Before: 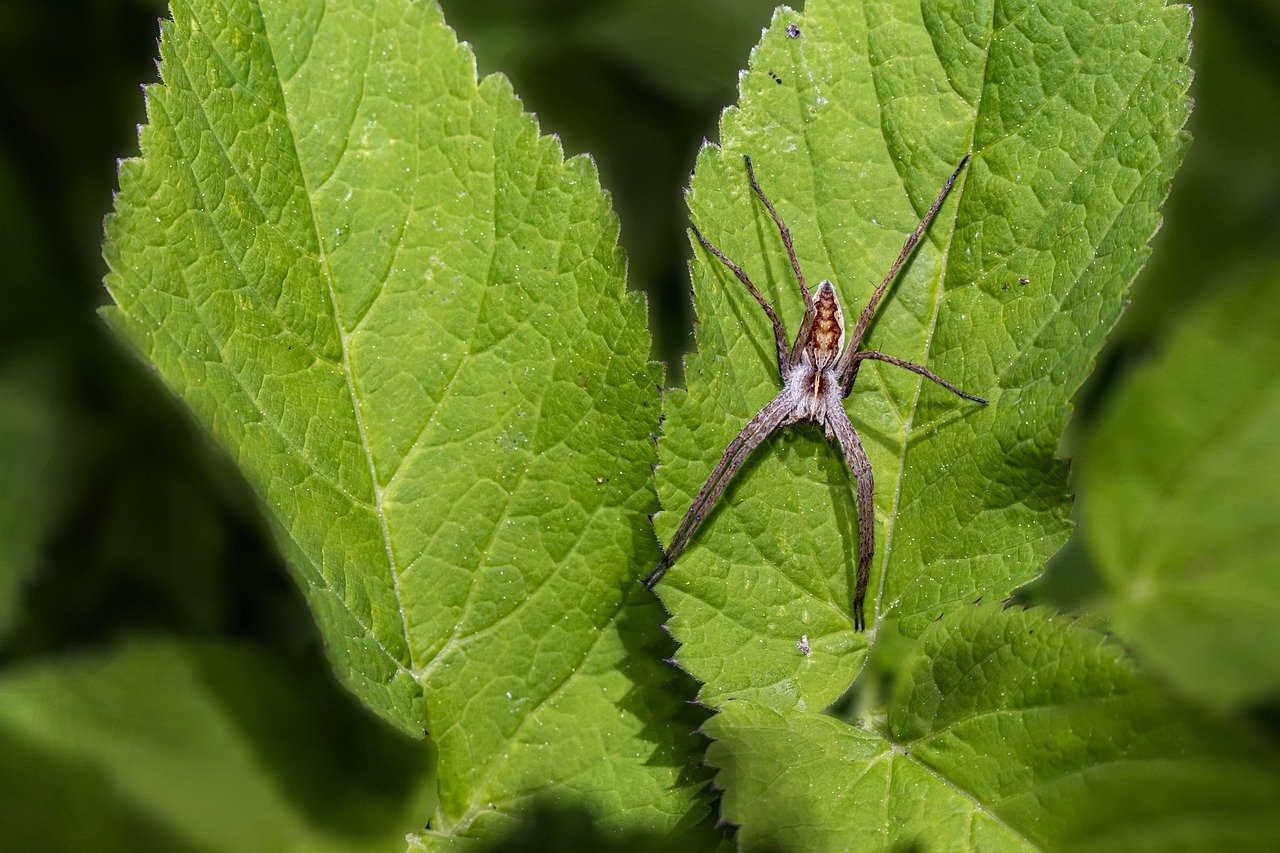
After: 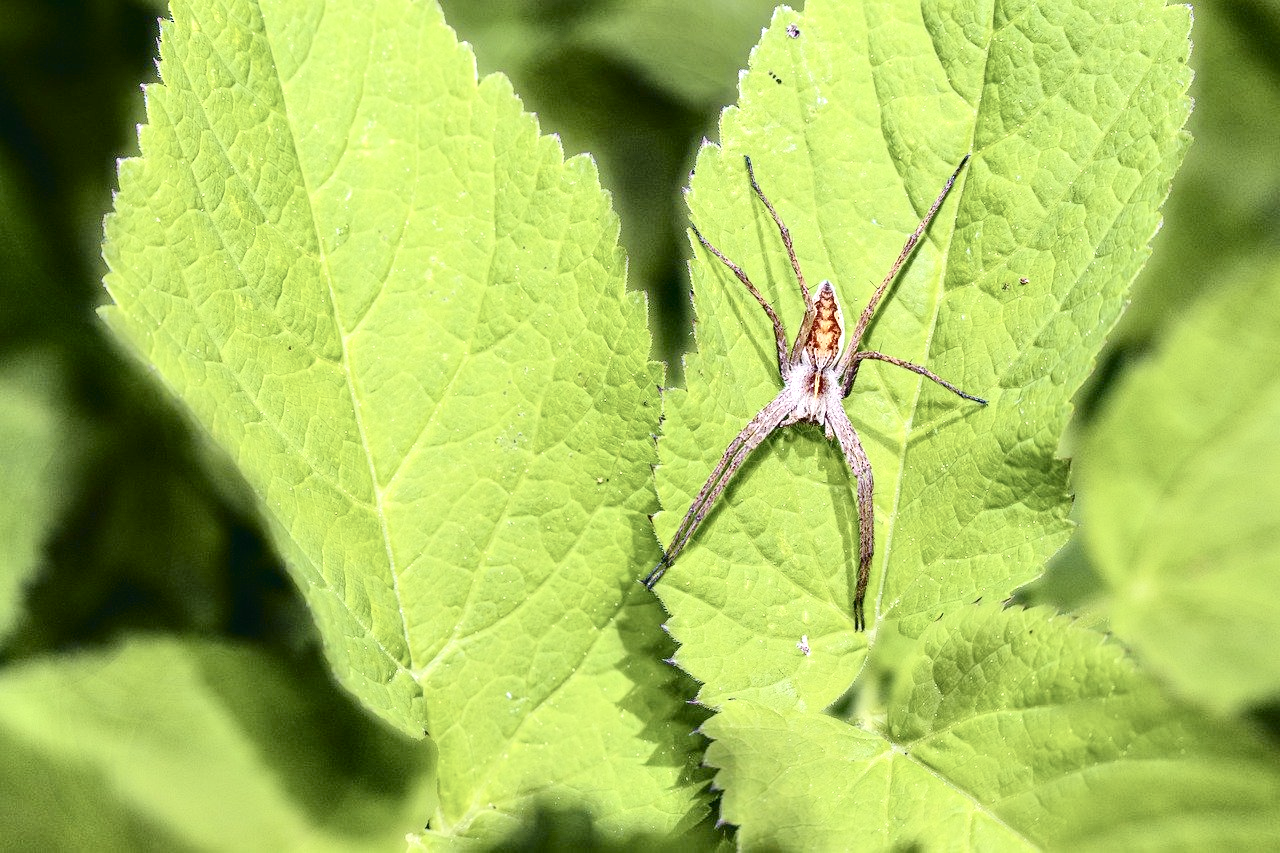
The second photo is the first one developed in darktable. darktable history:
exposure: black level correction 0, exposure 0.877 EV, compensate exposure bias true, compensate highlight preservation false
tone curve: curves: ch0 [(0, 0.028) (0.037, 0.05) (0.123, 0.108) (0.19, 0.164) (0.269, 0.247) (0.475, 0.533) (0.595, 0.695) (0.718, 0.823) (0.855, 0.913) (1, 0.982)]; ch1 [(0, 0) (0.243, 0.245) (0.427, 0.41) (0.493, 0.481) (0.505, 0.502) (0.536, 0.545) (0.56, 0.582) (0.611, 0.644) (0.769, 0.807) (1, 1)]; ch2 [(0, 0) (0.249, 0.216) (0.349, 0.321) (0.424, 0.442) (0.476, 0.483) (0.498, 0.499) (0.517, 0.519) (0.532, 0.55) (0.569, 0.608) (0.614, 0.661) (0.706, 0.75) (0.808, 0.809) (0.991, 0.968)], color space Lab, independent channels, preserve colors none
tone equalizer: -7 EV 0.15 EV, -6 EV 0.6 EV, -5 EV 1.15 EV, -4 EV 1.33 EV, -3 EV 1.15 EV, -2 EV 0.6 EV, -1 EV 0.15 EV, mask exposure compensation -0.5 EV
contrast brightness saturation: contrast 0.1, saturation -0.36
